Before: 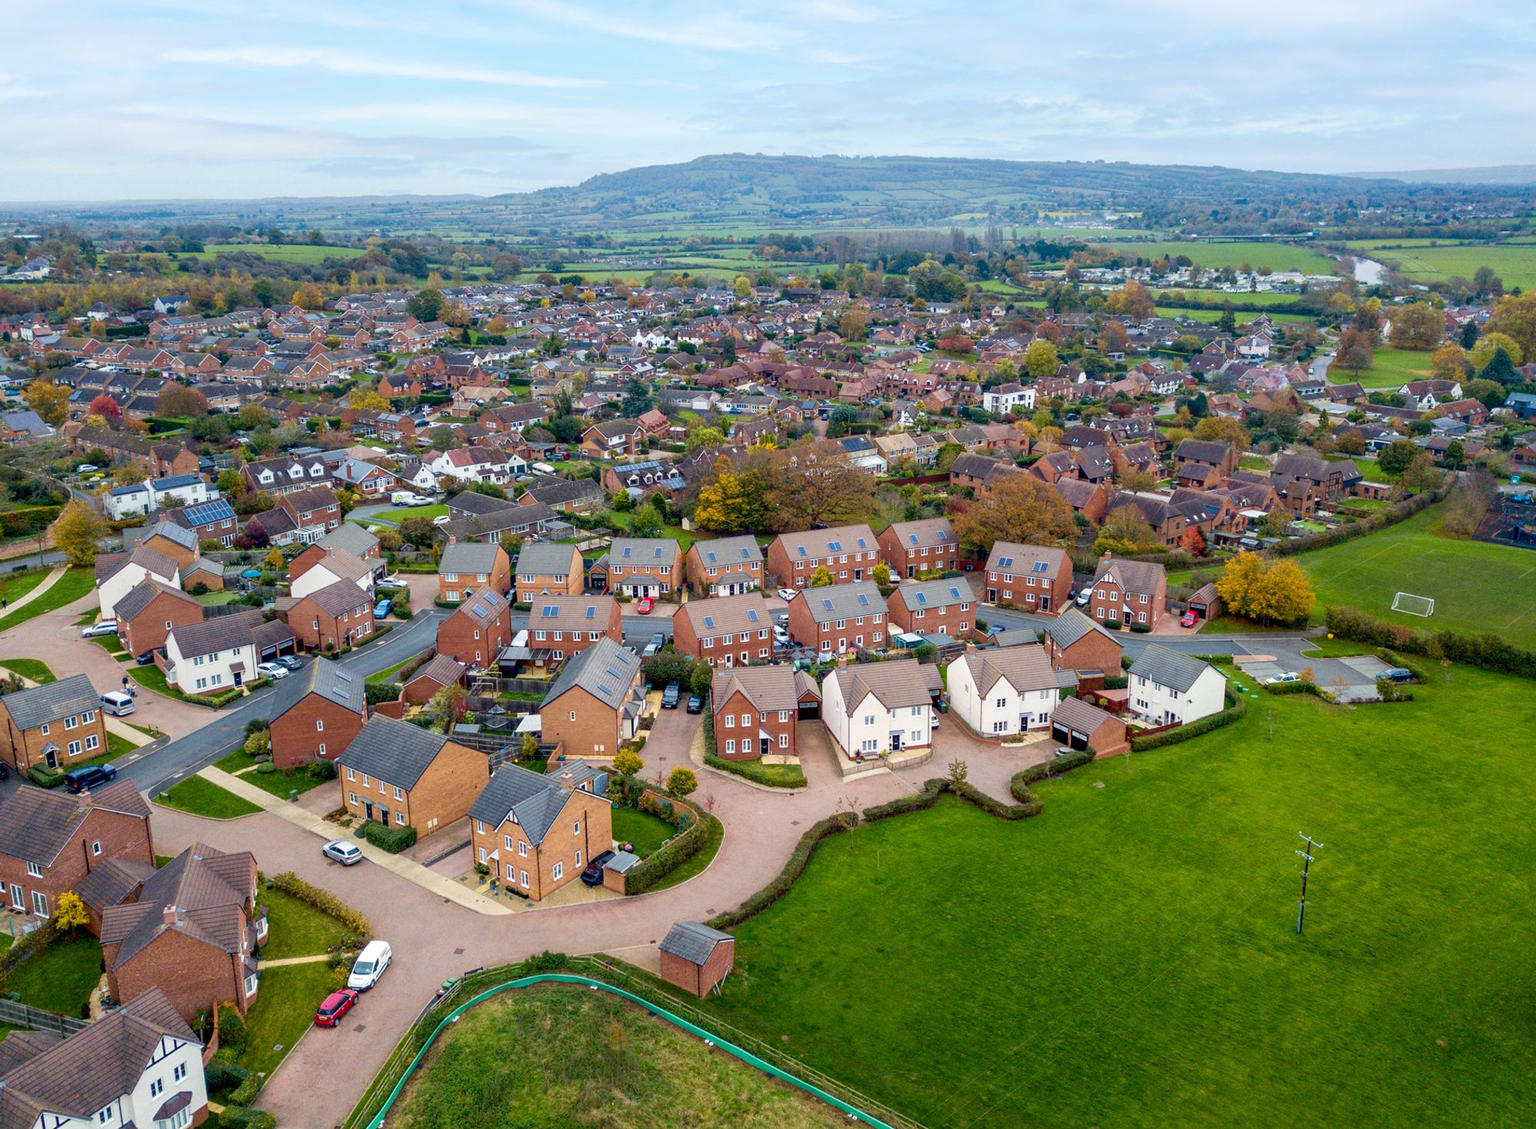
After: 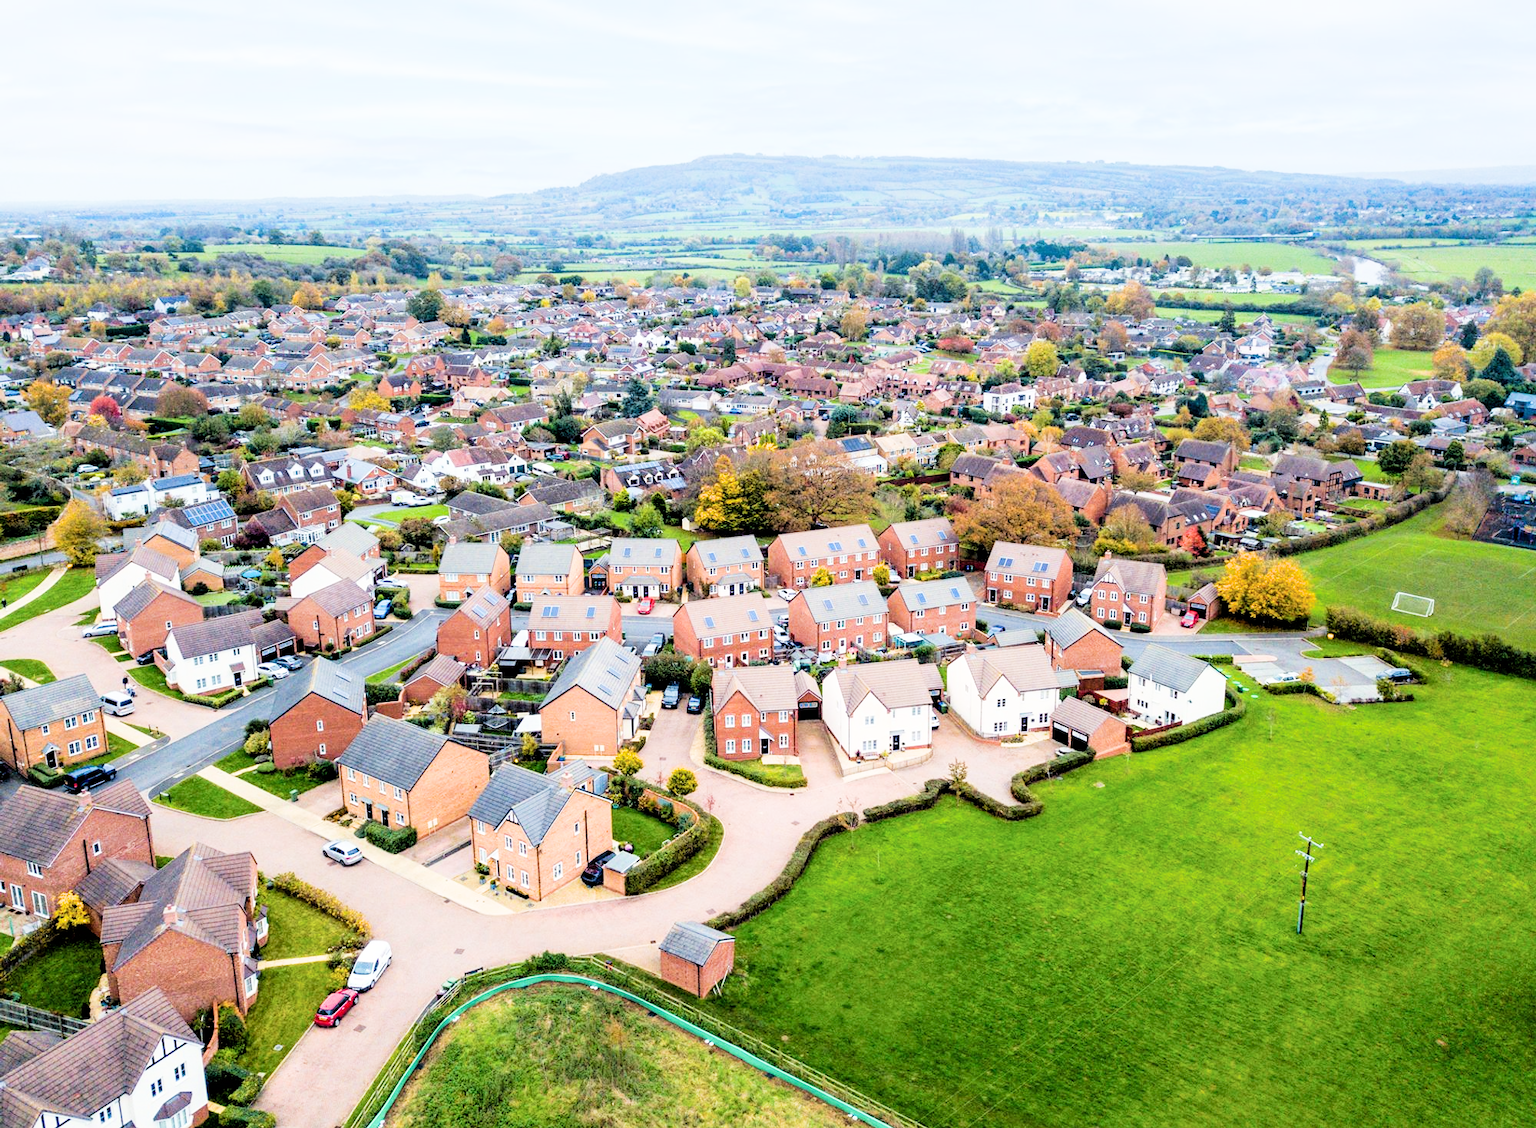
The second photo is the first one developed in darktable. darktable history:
exposure: exposure 0.652 EV, compensate highlight preservation false
tone equalizer: -8 EV -0.765 EV, -7 EV -0.686 EV, -6 EV -0.573 EV, -5 EV -0.417 EV, -3 EV 0.392 EV, -2 EV 0.6 EV, -1 EV 0.698 EV, +0 EV 0.761 EV
filmic rgb: black relative exposure -5.13 EV, white relative exposure 4 EV, threshold 2.95 EV, hardness 2.88, contrast 1.402, highlights saturation mix -31%, enable highlight reconstruction true
